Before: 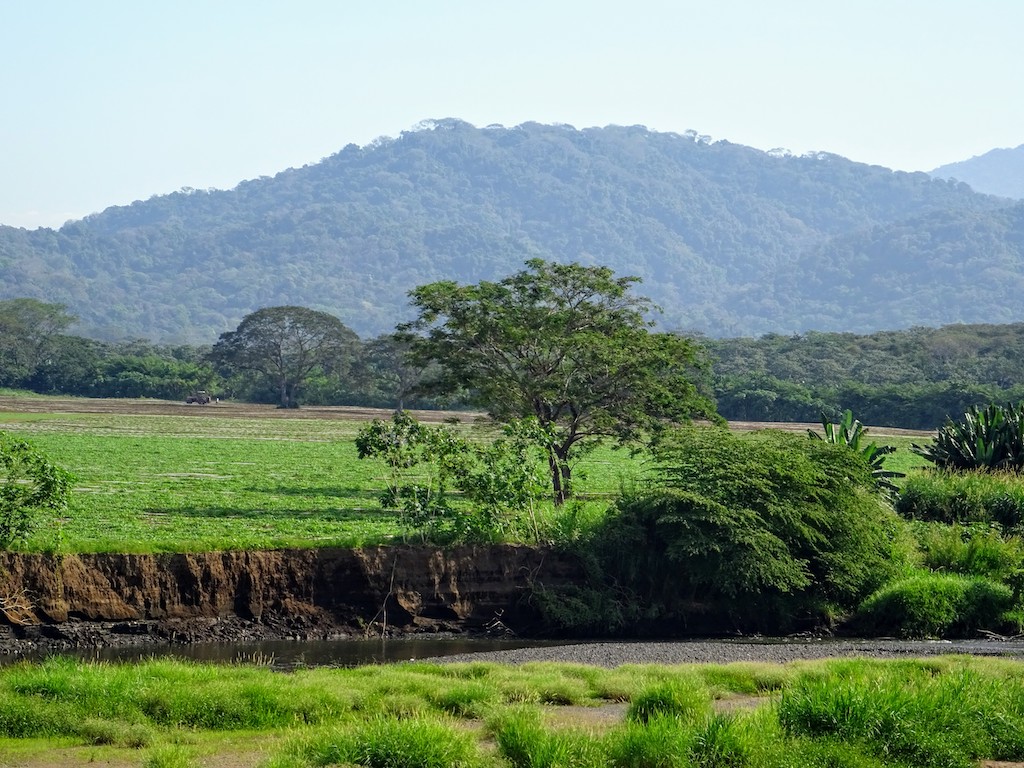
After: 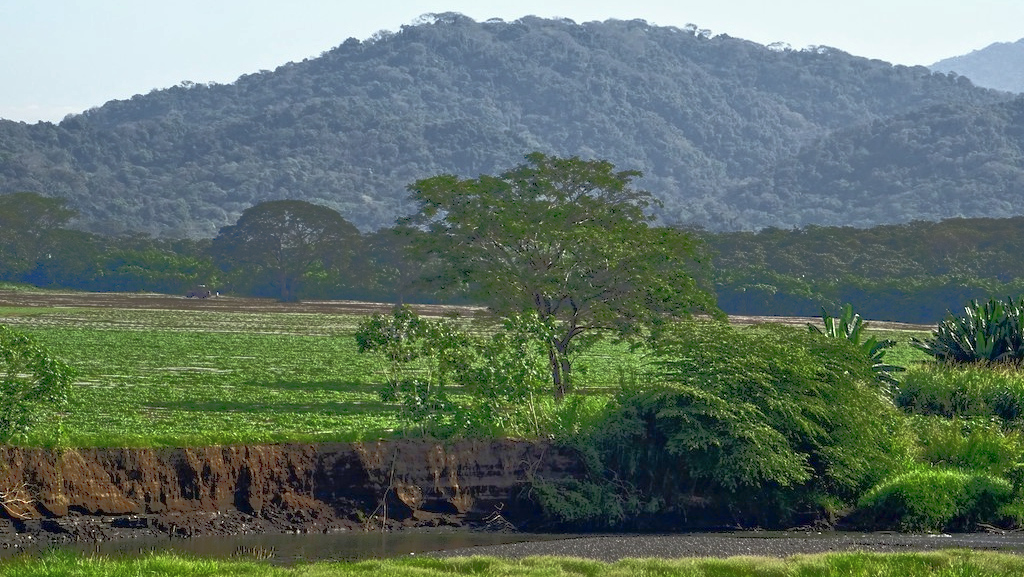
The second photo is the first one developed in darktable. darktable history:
tone equalizer: -7 EV 0.153 EV, -6 EV 0.616 EV, -5 EV 1.14 EV, -4 EV 1.37 EV, -3 EV 1.15 EV, -2 EV 0.6 EV, -1 EV 0.15 EV
shadows and highlights: shadows -28.91, highlights 29.94
tone curve: curves: ch0 [(0, 0) (0.003, 0.032) (0.53, 0.368) (0.901, 0.866) (1, 1)], color space Lab, linked channels, preserve colors none
crop: top 13.931%, bottom 10.912%
